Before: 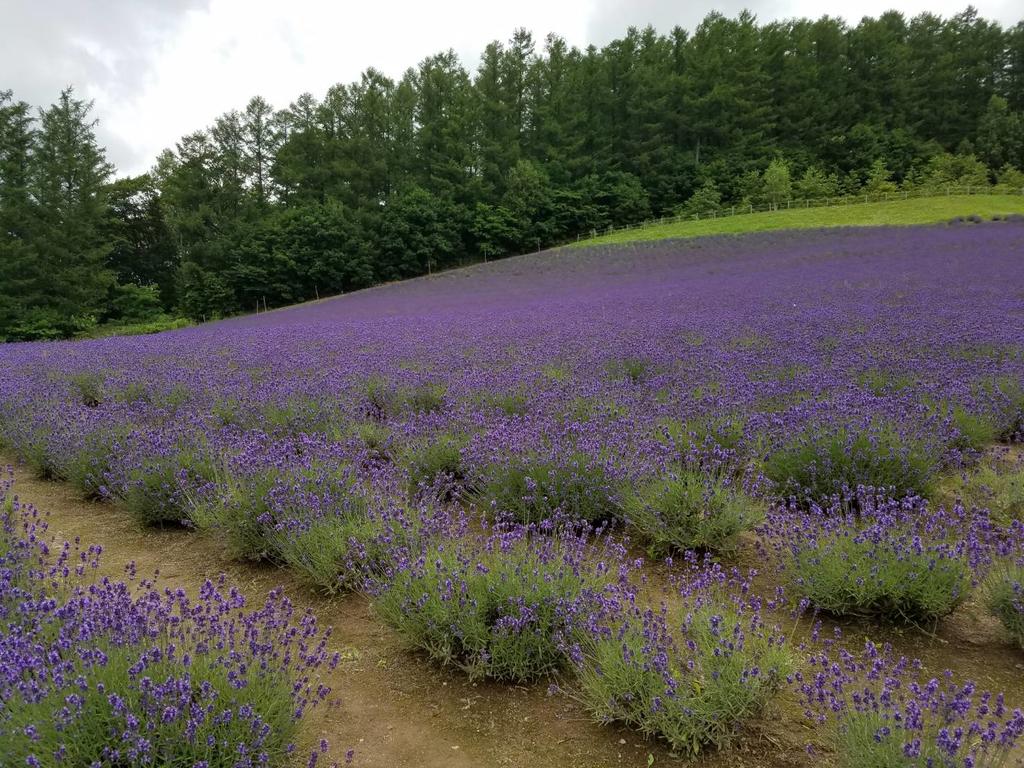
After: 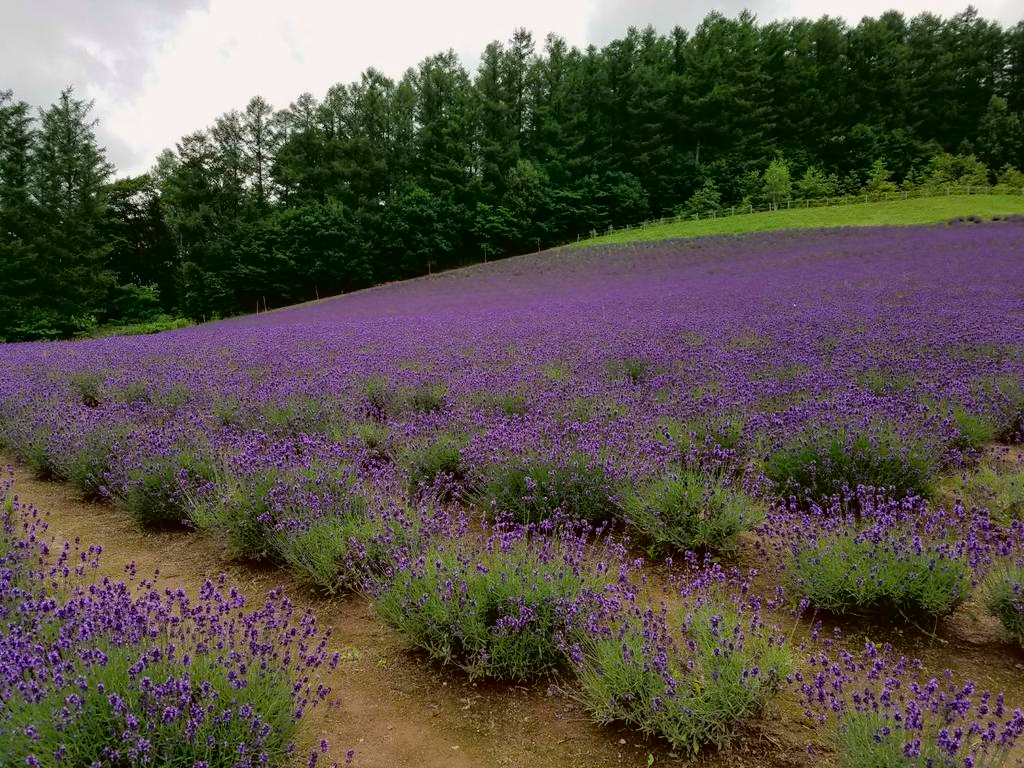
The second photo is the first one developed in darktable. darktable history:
tone curve: curves: ch0 [(0, 0.013) (0.181, 0.074) (0.337, 0.304) (0.498, 0.485) (0.78, 0.742) (0.993, 0.954)]; ch1 [(0, 0) (0.294, 0.184) (0.359, 0.34) (0.362, 0.35) (0.43, 0.41) (0.469, 0.463) (0.495, 0.502) (0.54, 0.563) (0.612, 0.641) (1, 1)]; ch2 [(0, 0) (0.44, 0.437) (0.495, 0.502) (0.524, 0.534) (0.557, 0.56) (0.634, 0.654) (0.728, 0.722) (1, 1)], color space Lab, independent channels, preserve colors none
color calibration: gray › normalize channels true, illuminant same as pipeline (D50), adaptation XYZ, x 0.346, y 0.358, temperature 5023.79 K, gamut compression 0.029
